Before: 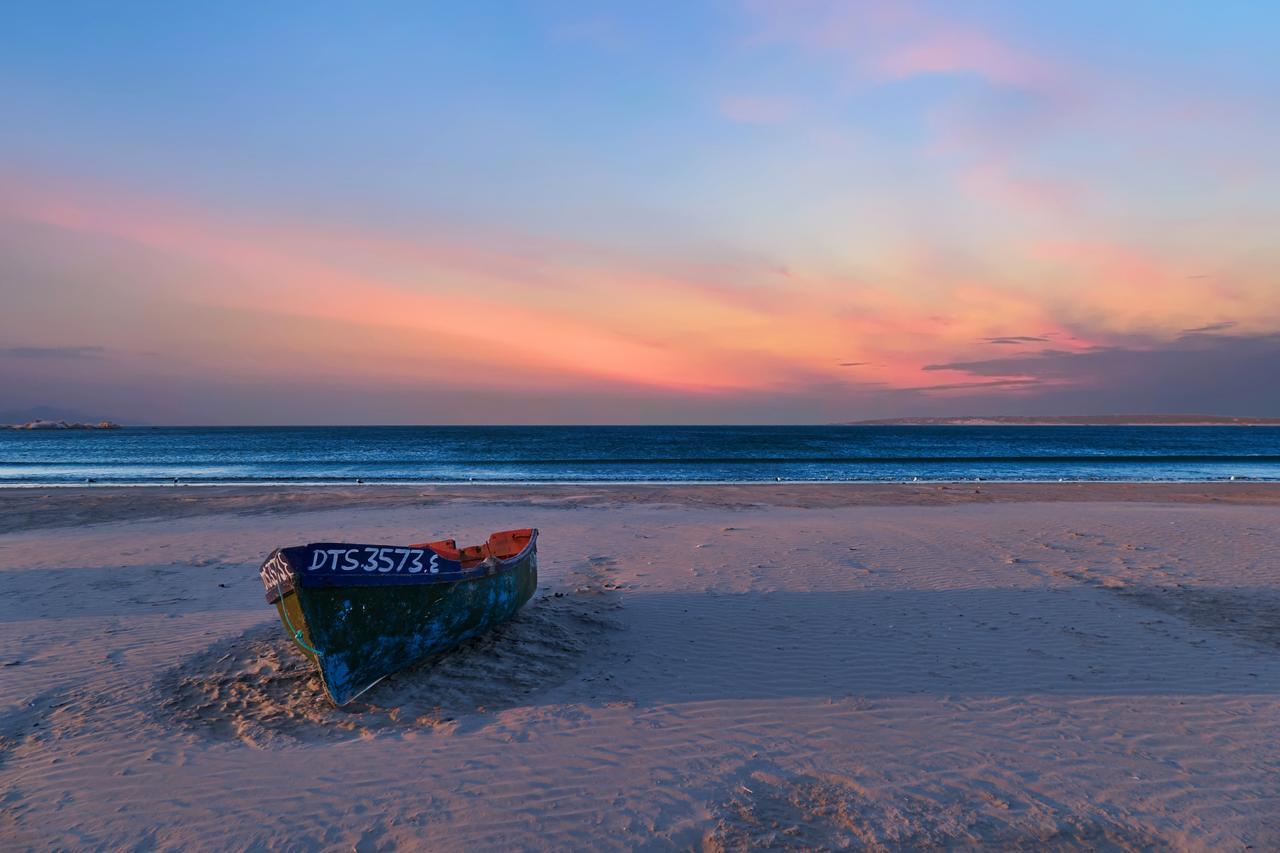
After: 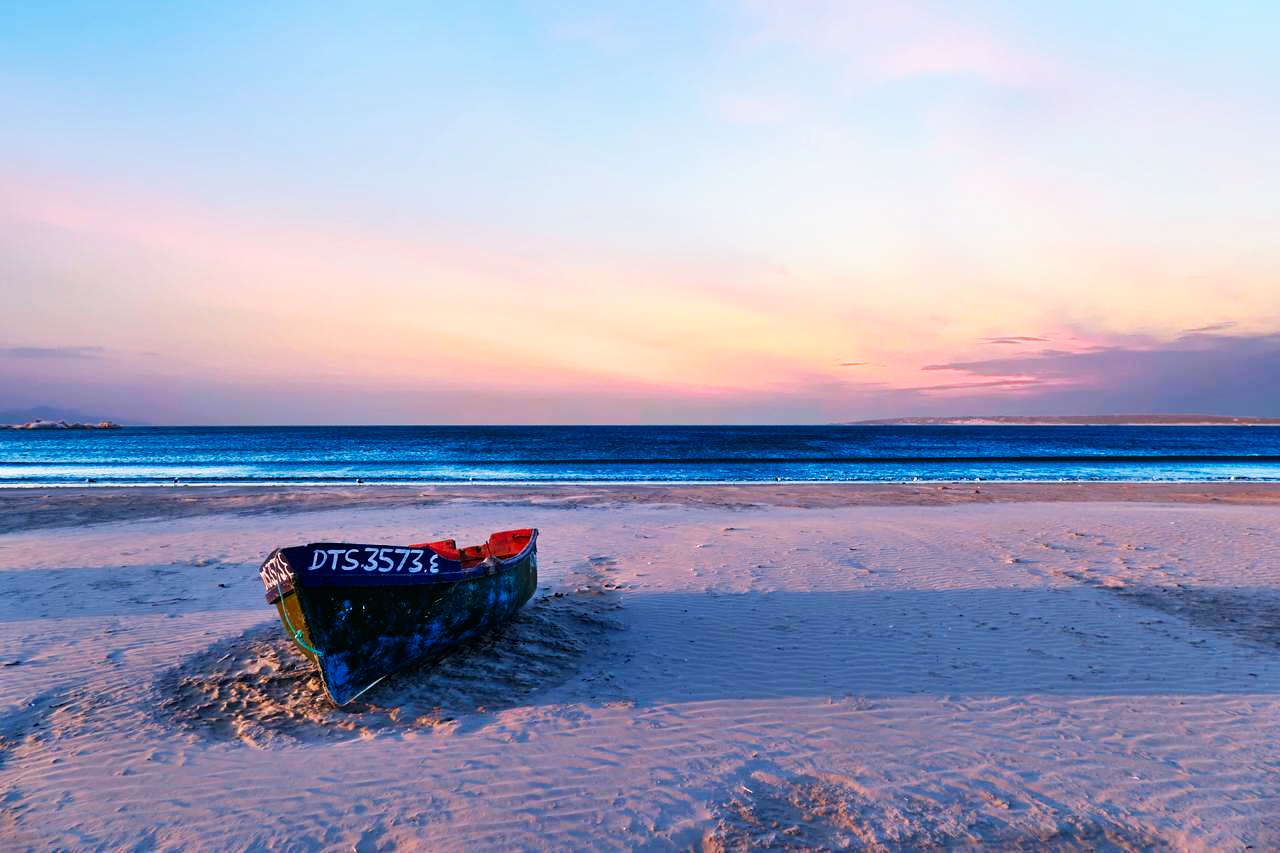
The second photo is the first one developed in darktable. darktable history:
base curve: curves: ch0 [(0, 0) (0.007, 0.004) (0.027, 0.03) (0.046, 0.07) (0.207, 0.54) (0.442, 0.872) (0.673, 0.972) (1, 1)], preserve colors none
exposure: black level correction 0.001, exposure -0.2 EV, compensate highlight preservation false
